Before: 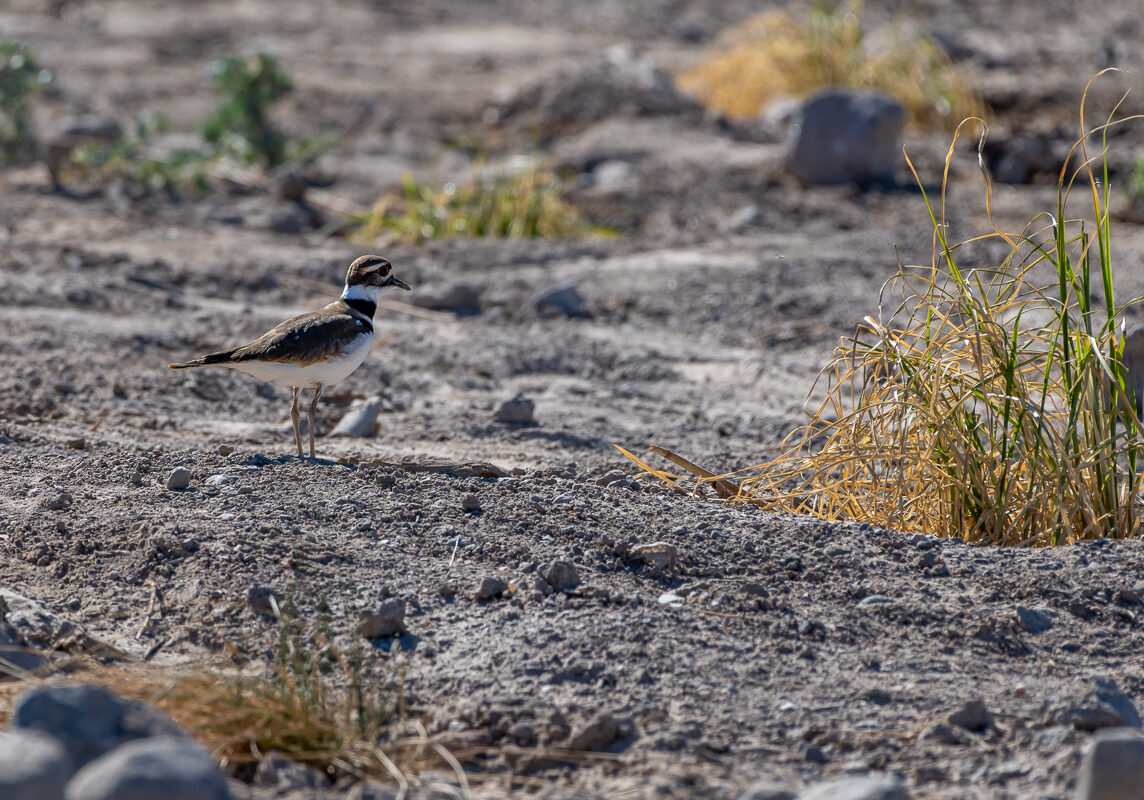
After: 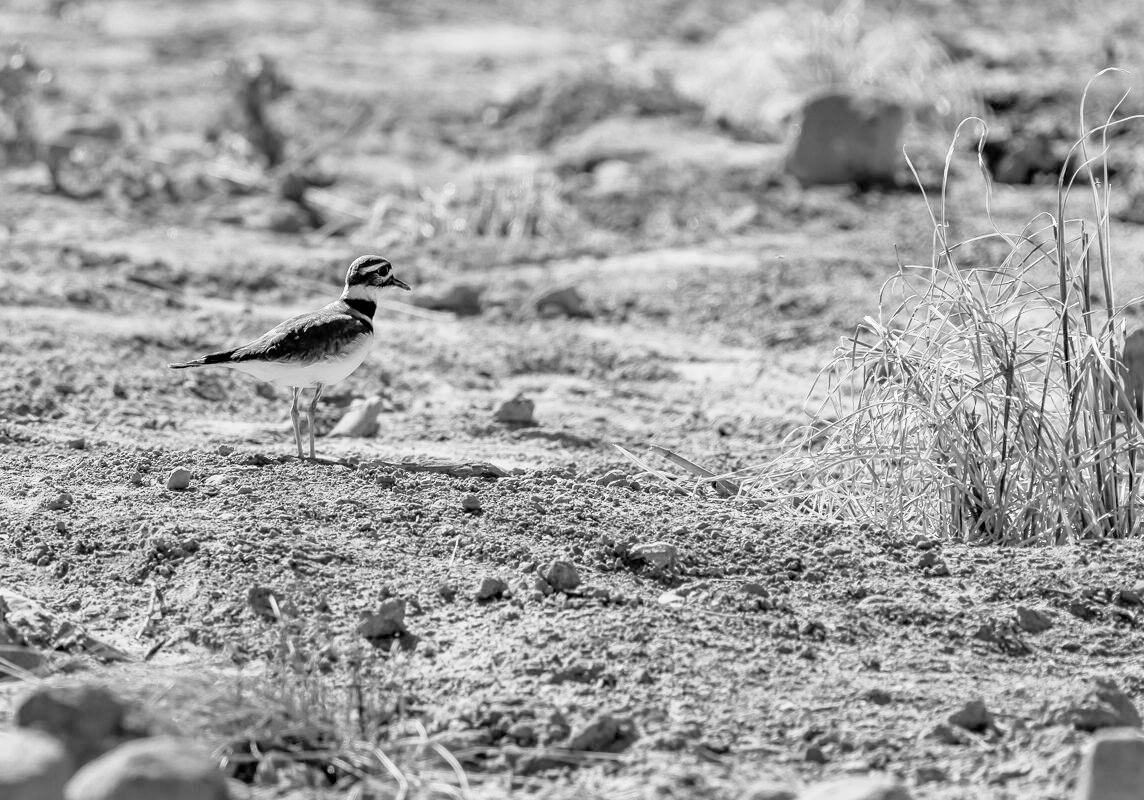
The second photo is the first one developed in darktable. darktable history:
color calibration: illuminant as shot in camera, x 0.378, y 0.381, temperature 4093.13 K, saturation algorithm version 1 (2020)
exposure: black level correction 0, exposure 1.388 EV, compensate exposure bias true, compensate highlight preservation false
filmic rgb: black relative exposure -7.6 EV, white relative exposure 4.64 EV, threshold 3 EV, target black luminance 0%, hardness 3.55, latitude 50.51%, contrast 1.033, highlights saturation mix 10%, shadows ↔ highlights balance -0.198%, color science v4 (2020), enable highlight reconstruction true
contrast brightness saturation: saturation -1
